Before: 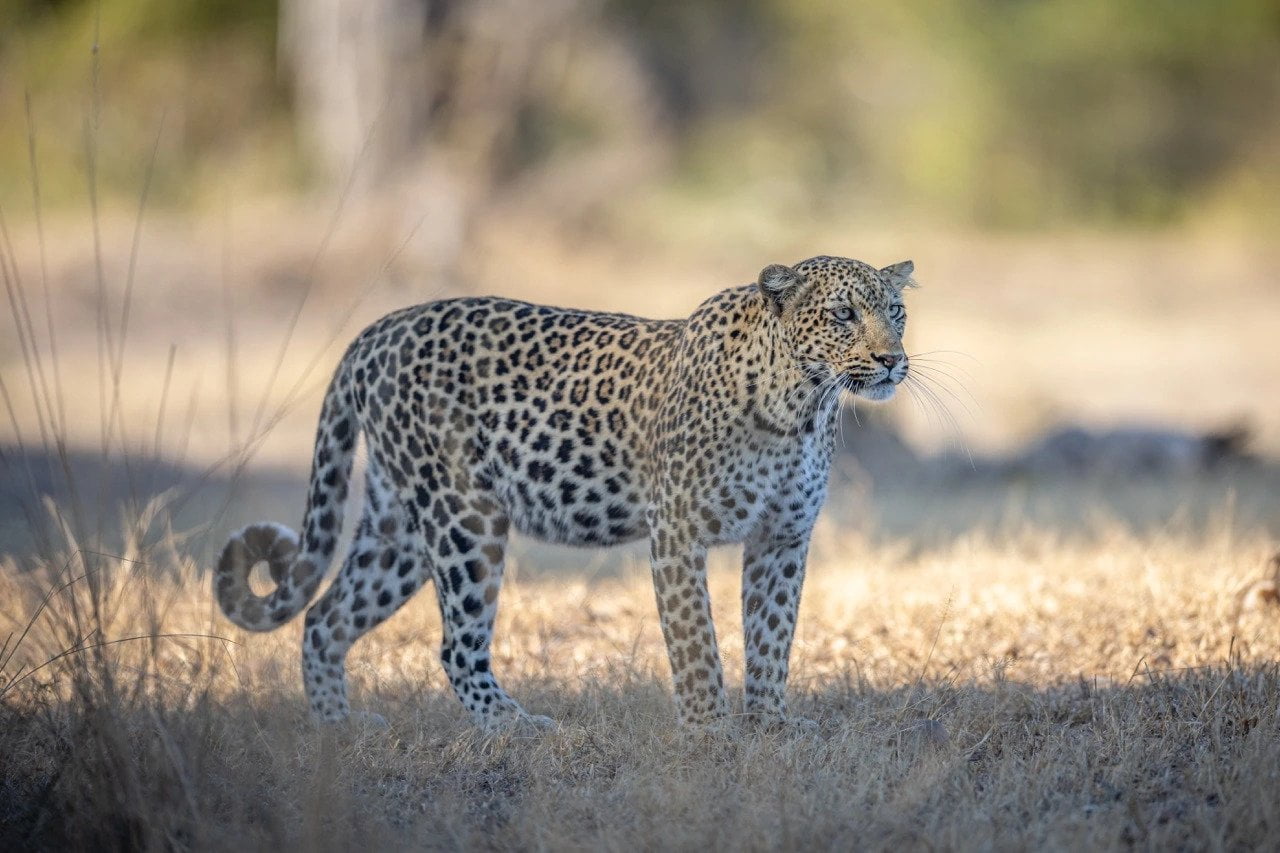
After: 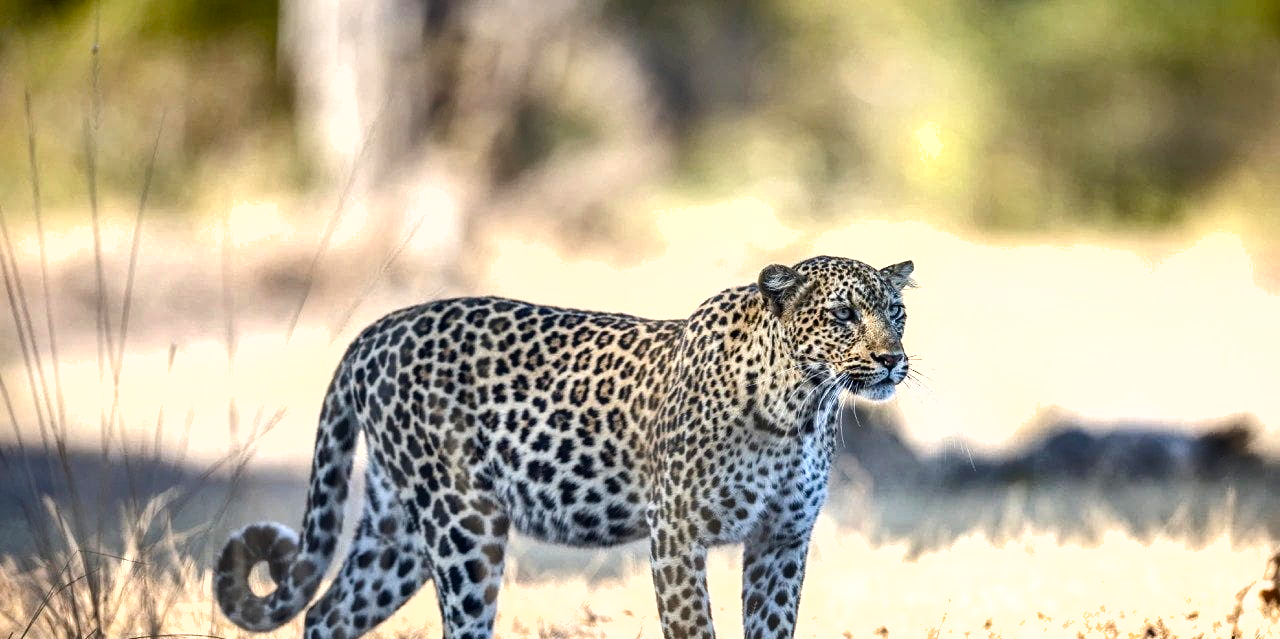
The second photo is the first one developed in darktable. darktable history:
shadows and highlights: low approximation 0.01, soften with gaussian
exposure: compensate highlight preservation false
crop: bottom 24.967%
tone equalizer: -8 EV -1.08 EV, -7 EV -1.01 EV, -6 EV -0.867 EV, -5 EV -0.578 EV, -3 EV 0.578 EV, -2 EV 0.867 EV, -1 EV 1.01 EV, +0 EV 1.08 EV, edges refinement/feathering 500, mask exposure compensation -1.57 EV, preserve details no
color balance rgb: perceptual saturation grading › global saturation 20%, perceptual saturation grading › highlights -25%, perceptual saturation grading › shadows 50%
